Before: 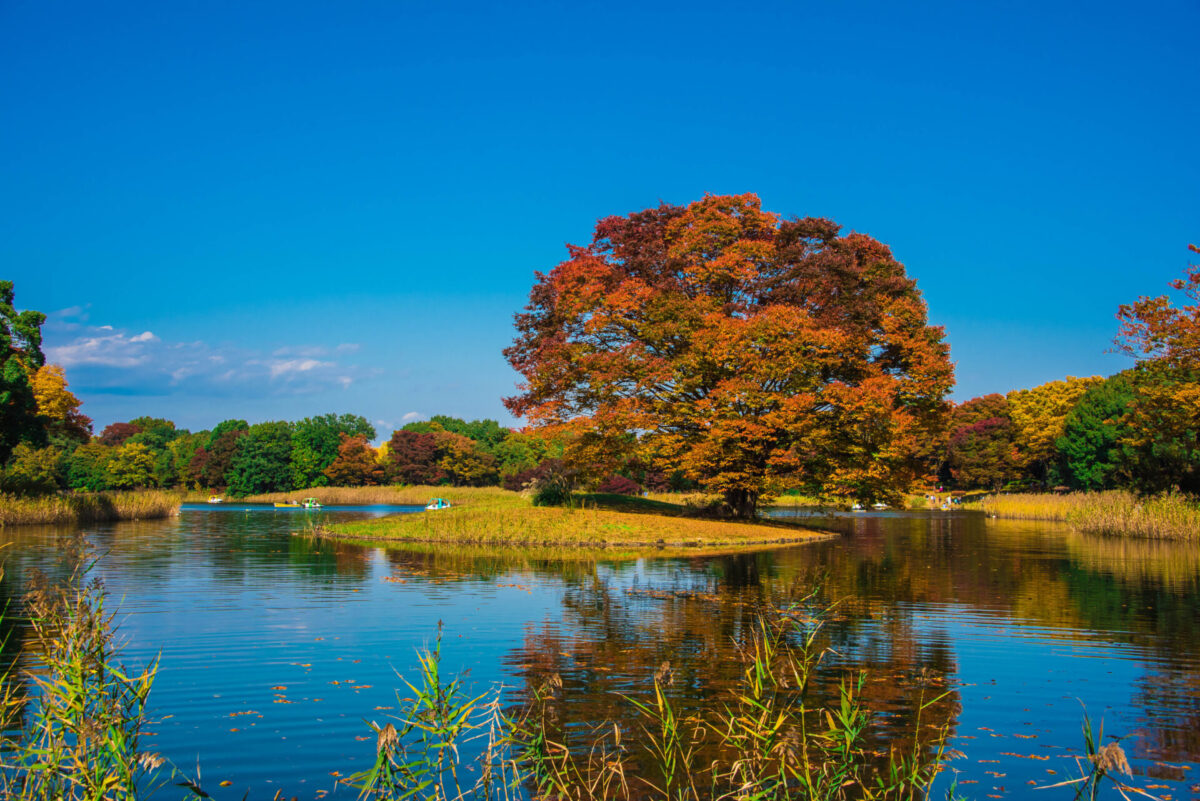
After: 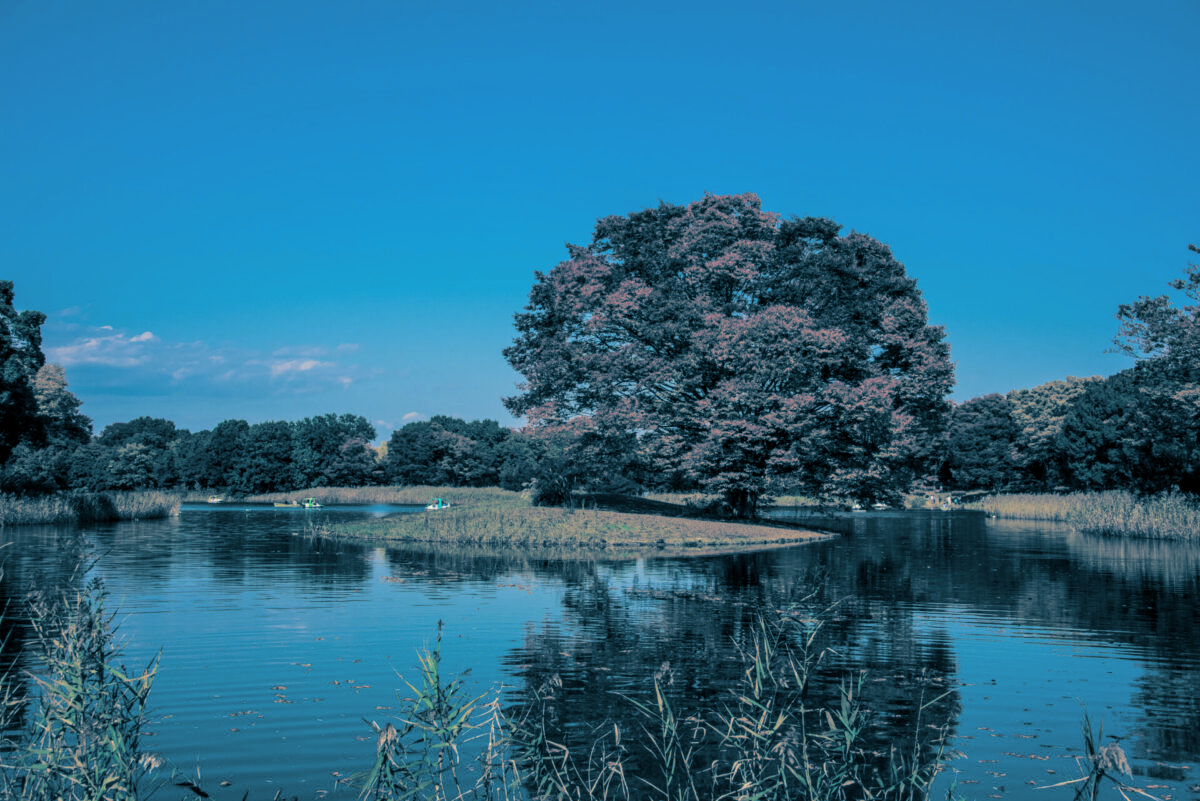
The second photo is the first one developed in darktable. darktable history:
split-toning: shadows › hue 212.4°, balance -70
base curve: curves: ch0 [(0, 0) (0.235, 0.266) (0.503, 0.496) (0.786, 0.72) (1, 1)]
shadows and highlights: radius 121.13, shadows 21.4, white point adjustment -9.72, highlights -14.39, soften with gaussian
local contrast: on, module defaults
